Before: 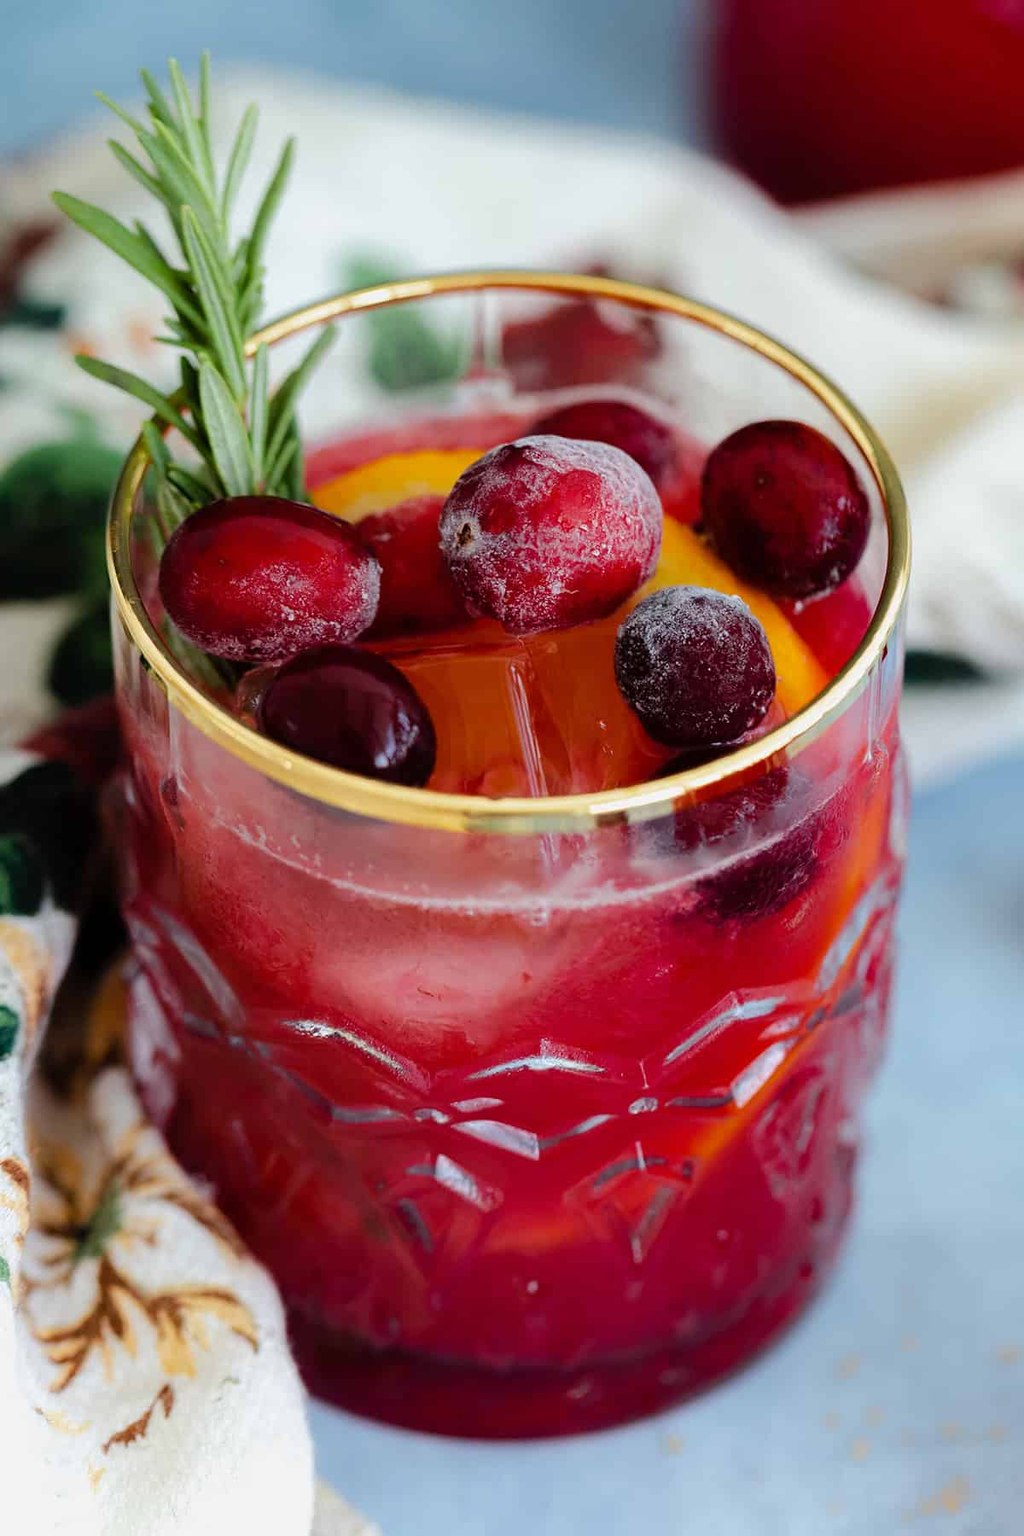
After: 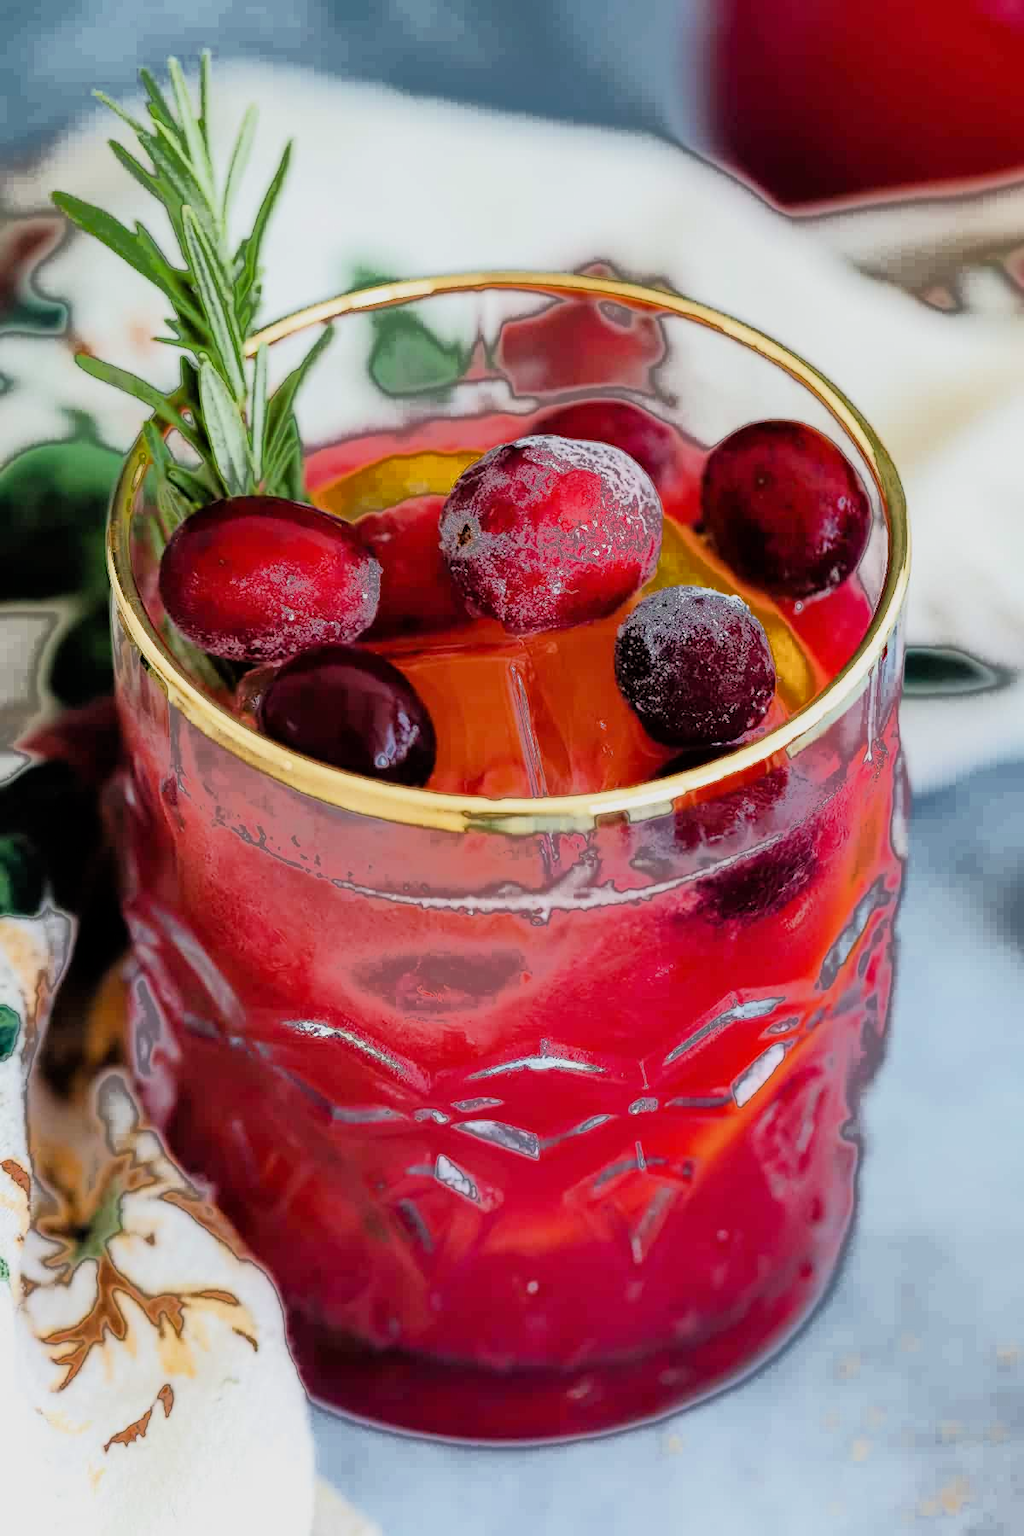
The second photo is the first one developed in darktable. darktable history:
filmic rgb: black relative exposure -7.65 EV, white relative exposure 4.56 EV, hardness 3.61
fill light: exposure -0.73 EV, center 0.69, width 2.2
exposure: exposure 0.74 EV, compensate highlight preservation false
